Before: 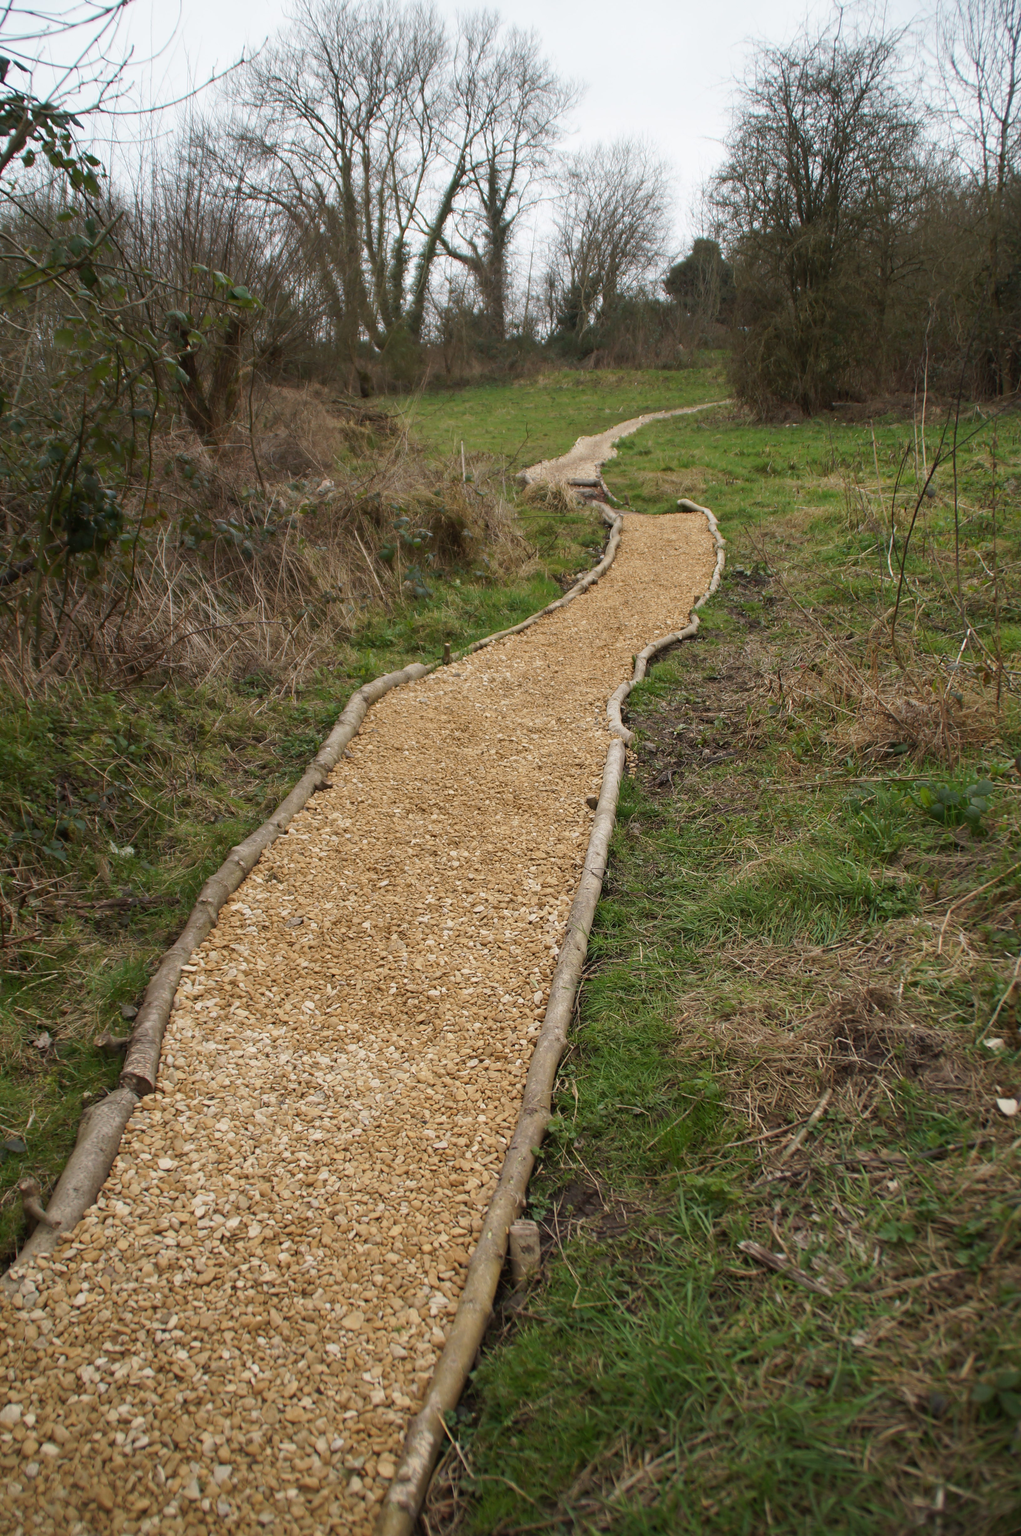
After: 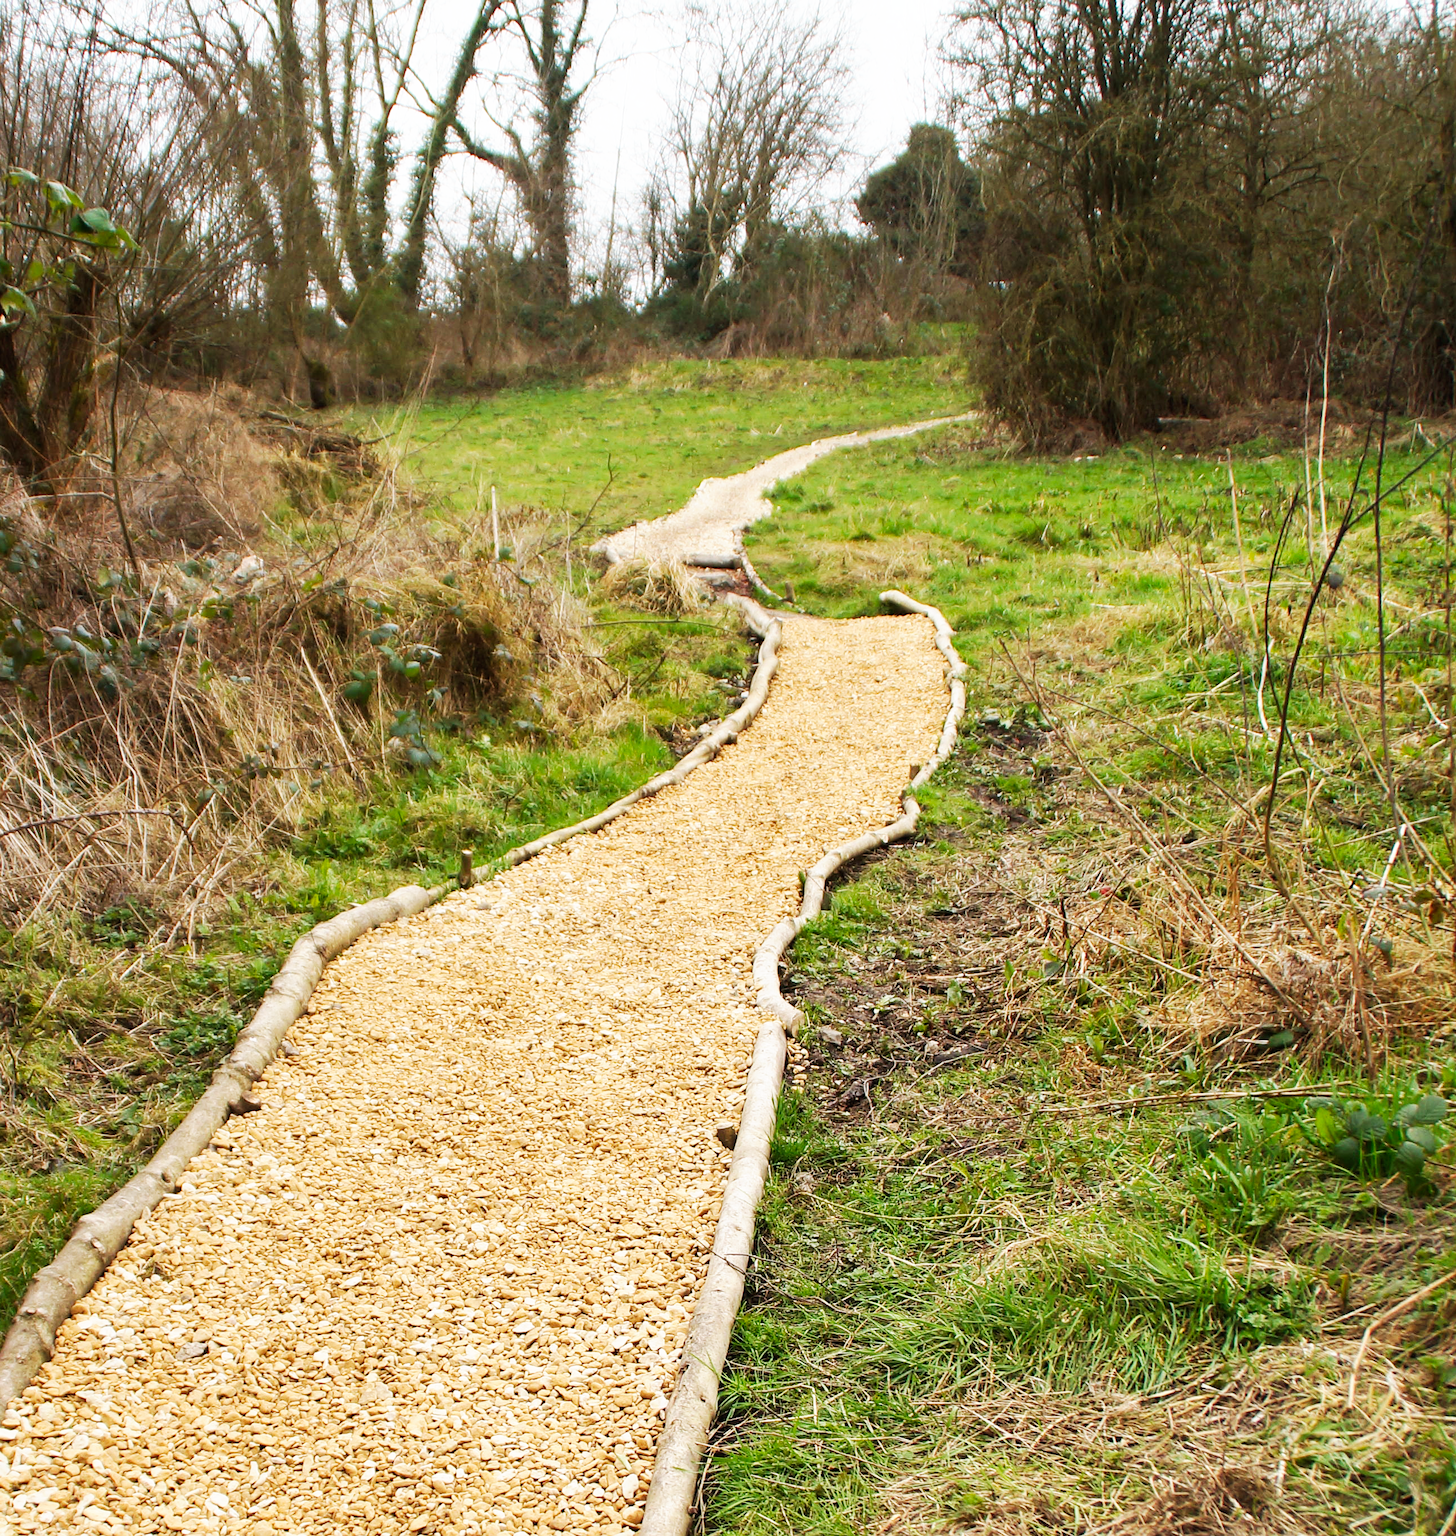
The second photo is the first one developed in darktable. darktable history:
crop: left 18.38%, top 11.092%, right 2.134%, bottom 33.217%
sharpen: radius 1.272, amount 0.305, threshold 0
base curve: curves: ch0 [(0, 0) (0.007, 0.004) (0.027, 0.03) (0.046, 0.07) (0.207, 0.54) (0.442, 0.872) (0.673, 0.972) (1, 1)], preserve colors none
